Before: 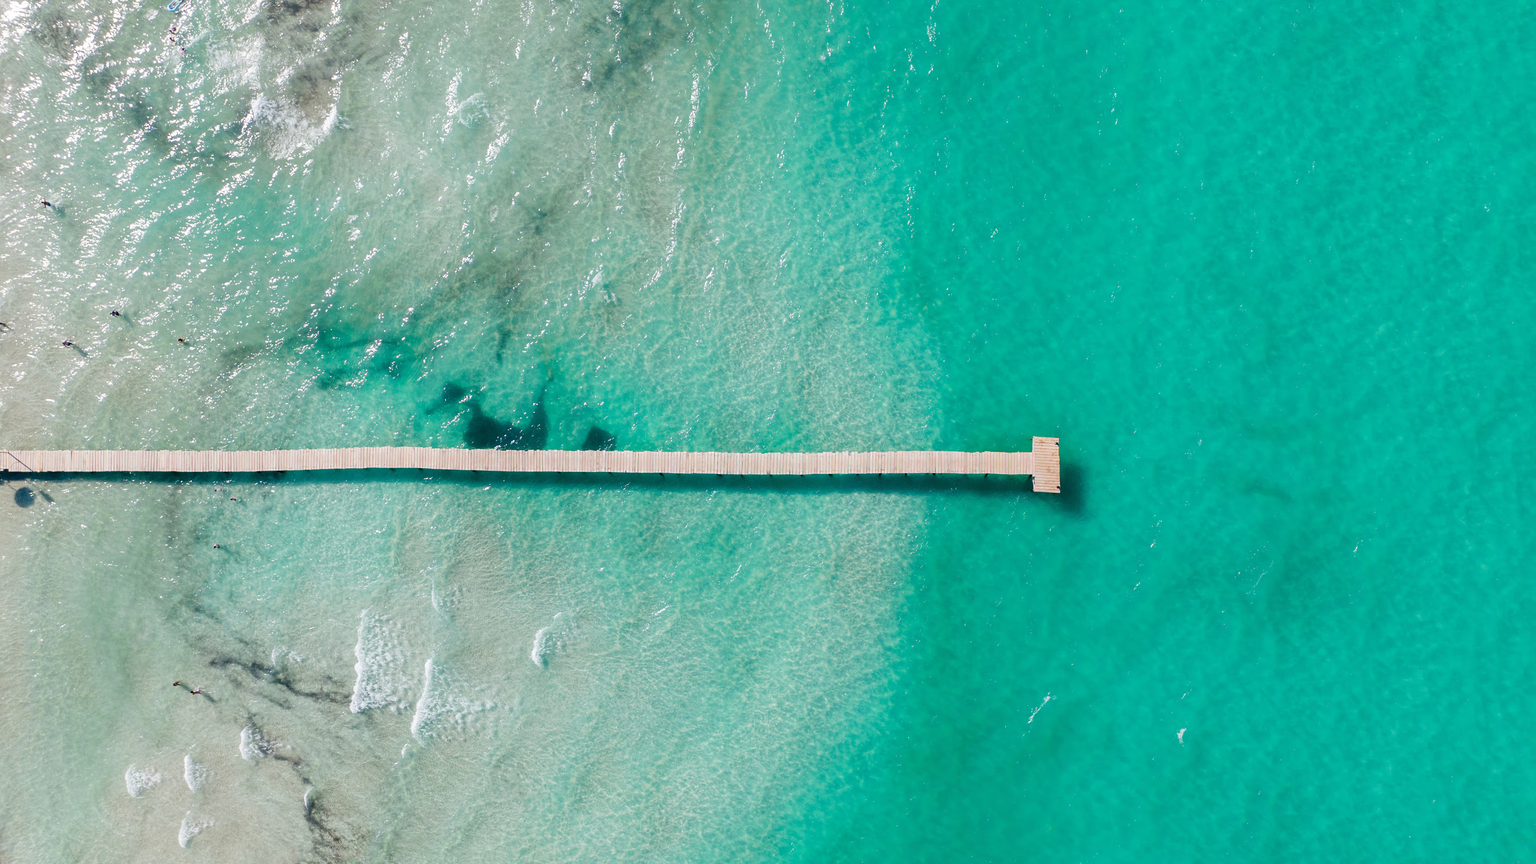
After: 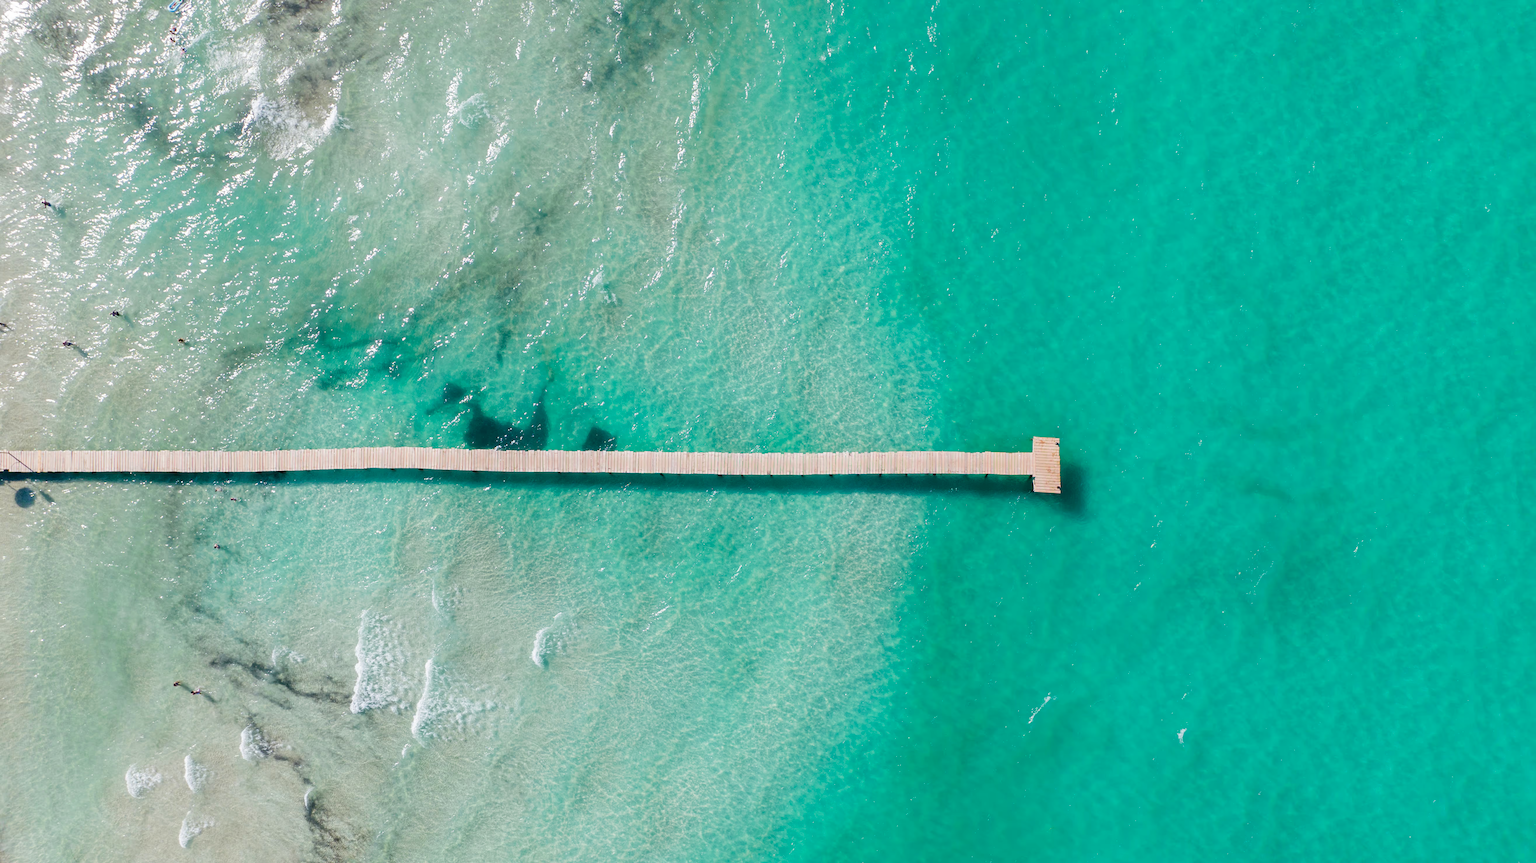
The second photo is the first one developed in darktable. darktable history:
exposure: compensate highlight preservation false
velvia: strength 8.98%
